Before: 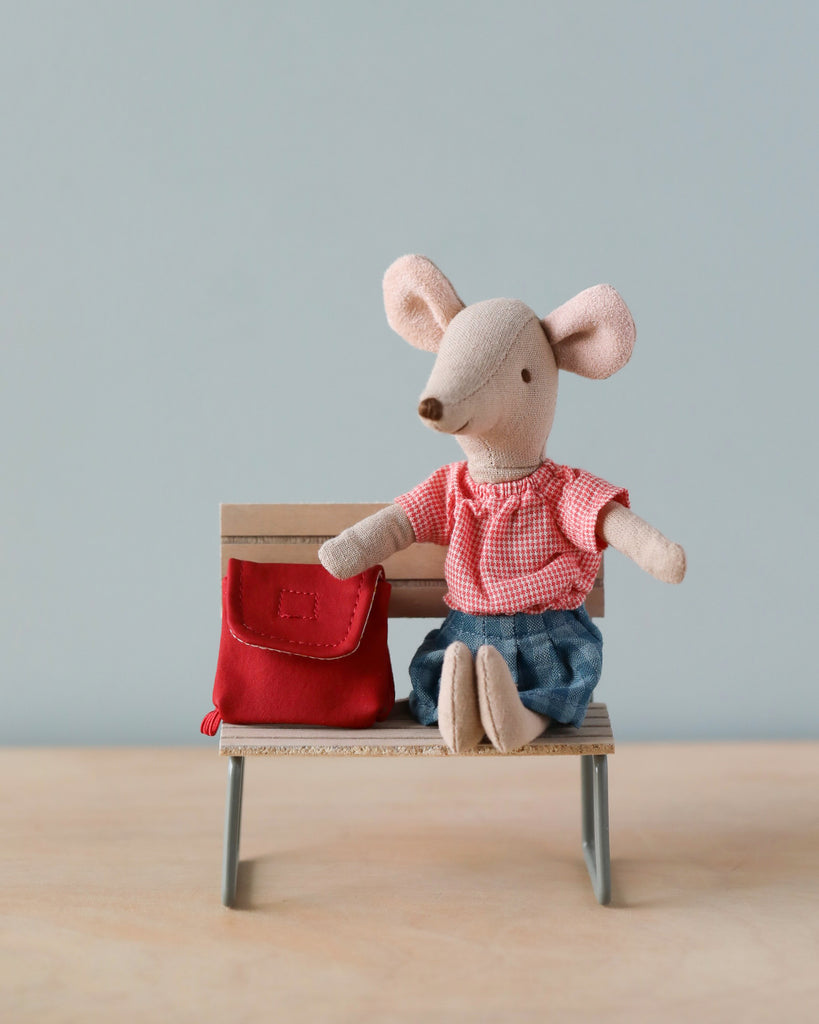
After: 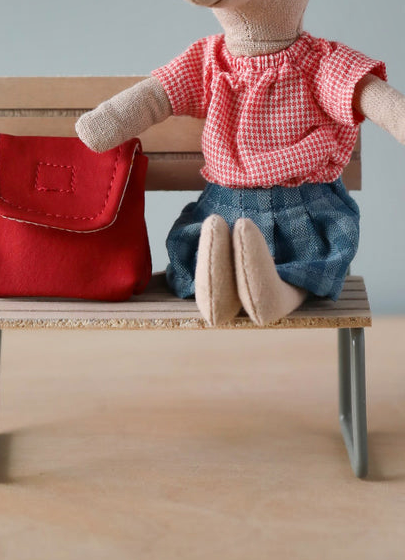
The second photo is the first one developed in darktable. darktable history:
crop: left 29.672%, top 41.786%, right 20.851%, bottom 3.487%
shadows and highlights: radius 108.52, shadows 23.73, highlights -59.32, low approximation 0.01, soften with gaussian
white balance: emerald 1
